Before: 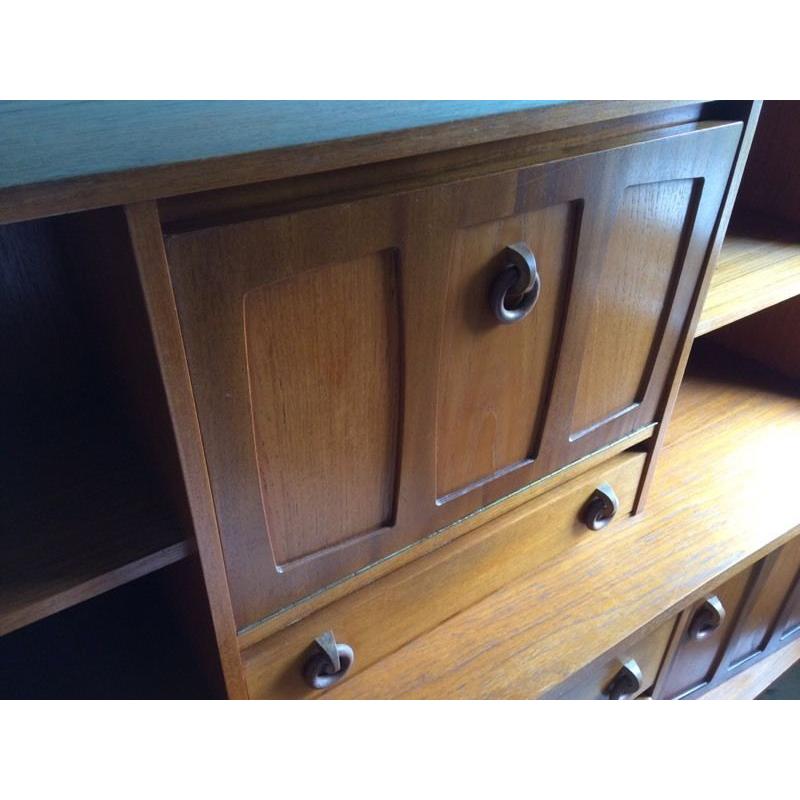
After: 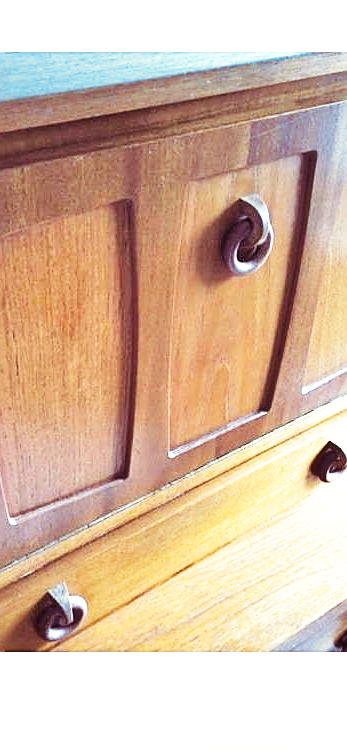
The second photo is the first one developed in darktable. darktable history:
crop: left 33.452%, top 6.025%, right 23.155%
shadows and highlights: shadows 22.7, highlights -48.71, soften with gaussian
sharpen: on, module defaults
base curve: curves: ch0 [(0, 0) (0.028, 0.03) (0.121, 0.232) (0.46, 0.748) (0.859, 0.968) (1, 1)], preserve colors none
haze removal: compatibility mode true, adaptive false
split-toning: shadows › hue 360°
exposure: black level correction 0, exposure 1 EV, compensate exposure bias true, compensate highlight preservation false
tone equalizer: -7 EV 0.15 EV, -6 EV 0.6 EV, -5 EV 1.15 EV, -4 EV 1.33 EV, -3 EV 1.15 EV, -2 EV 0.6 EV, -1 EV 0.15 EV, mask exposure compensation -0.5 EV
